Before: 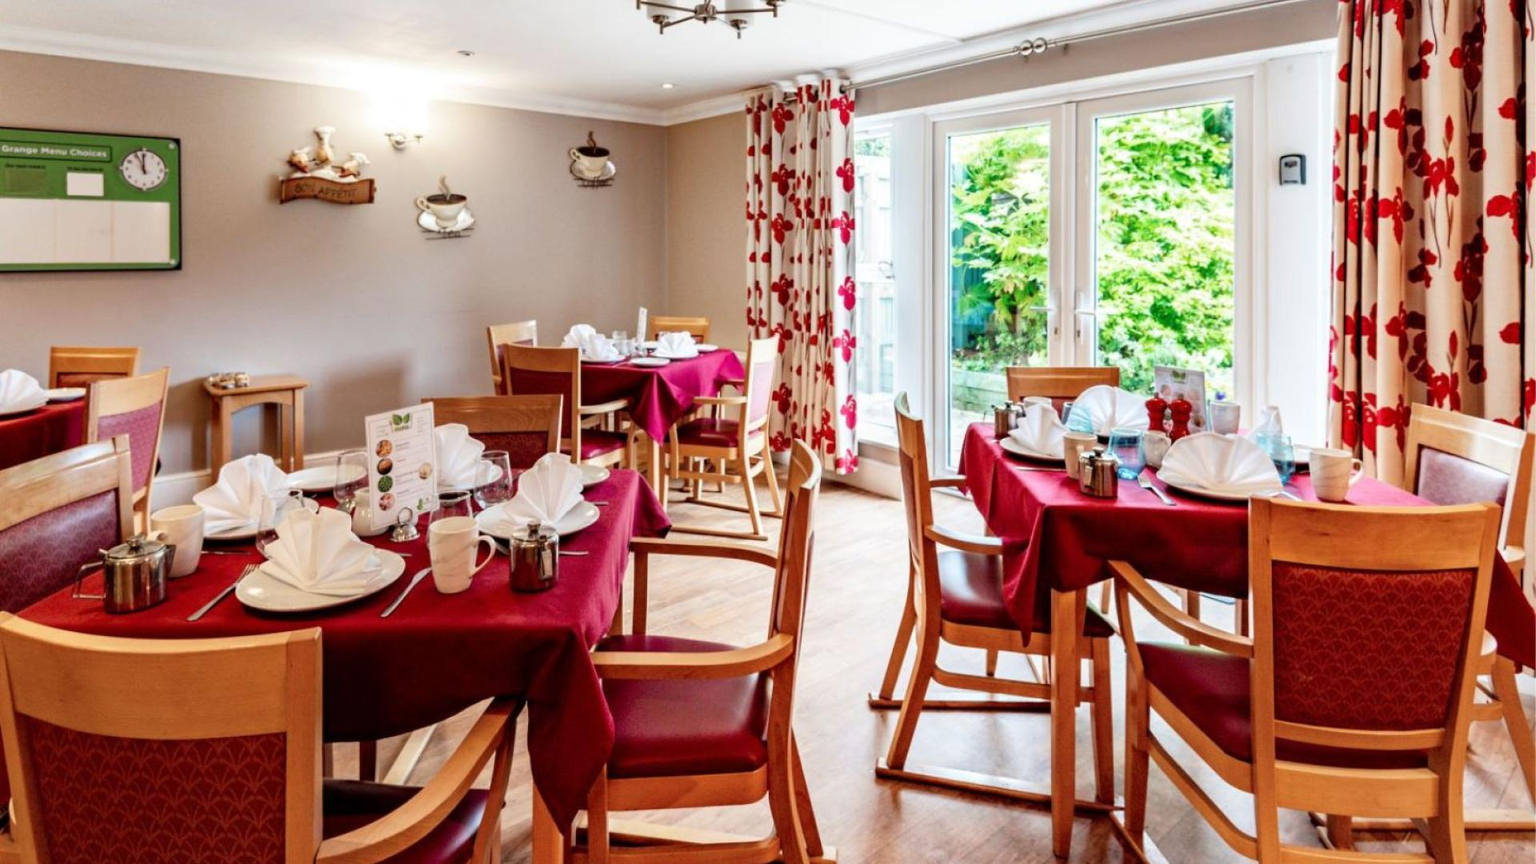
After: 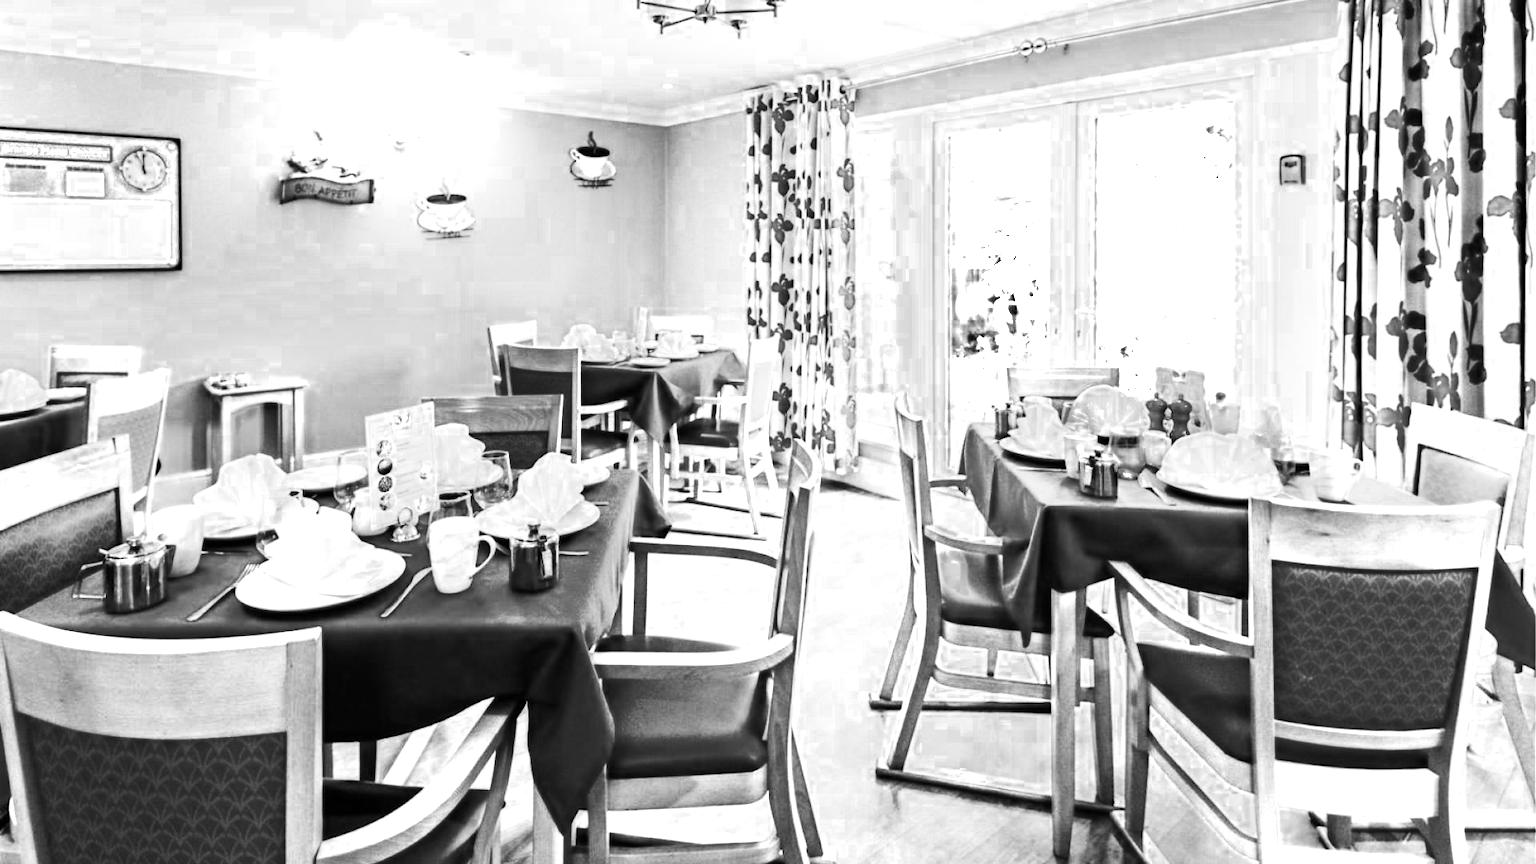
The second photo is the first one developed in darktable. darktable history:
color correction: highlights b* 3
color zones: curves: ch0 [(0, 0.554) (0.146, 0.662) (0.293, 0.86) (0.503, 0.774) (0.637, 0.106) (0.74, 0.072) (0.866, 0.488) (0.998, 0.569)]; ch1 [(0, 0) (0.143, 0) (0.286, 0) (0.429, 0) (0.571, 0) (0.714, 0) (0.857, 0)]
rgb curve: curves: ch0 [(0, 0) (0.284, 0.292) (0.505, 0.644) (1, 1)]; ch1 [(0, 0) (0.284, 0.292) (0.505, 0.644) (1, 1)]; ch2 [(0, 0) (0.284, 0.292) (0.505, 0.644) (1, 1)], compensate middle gray true
